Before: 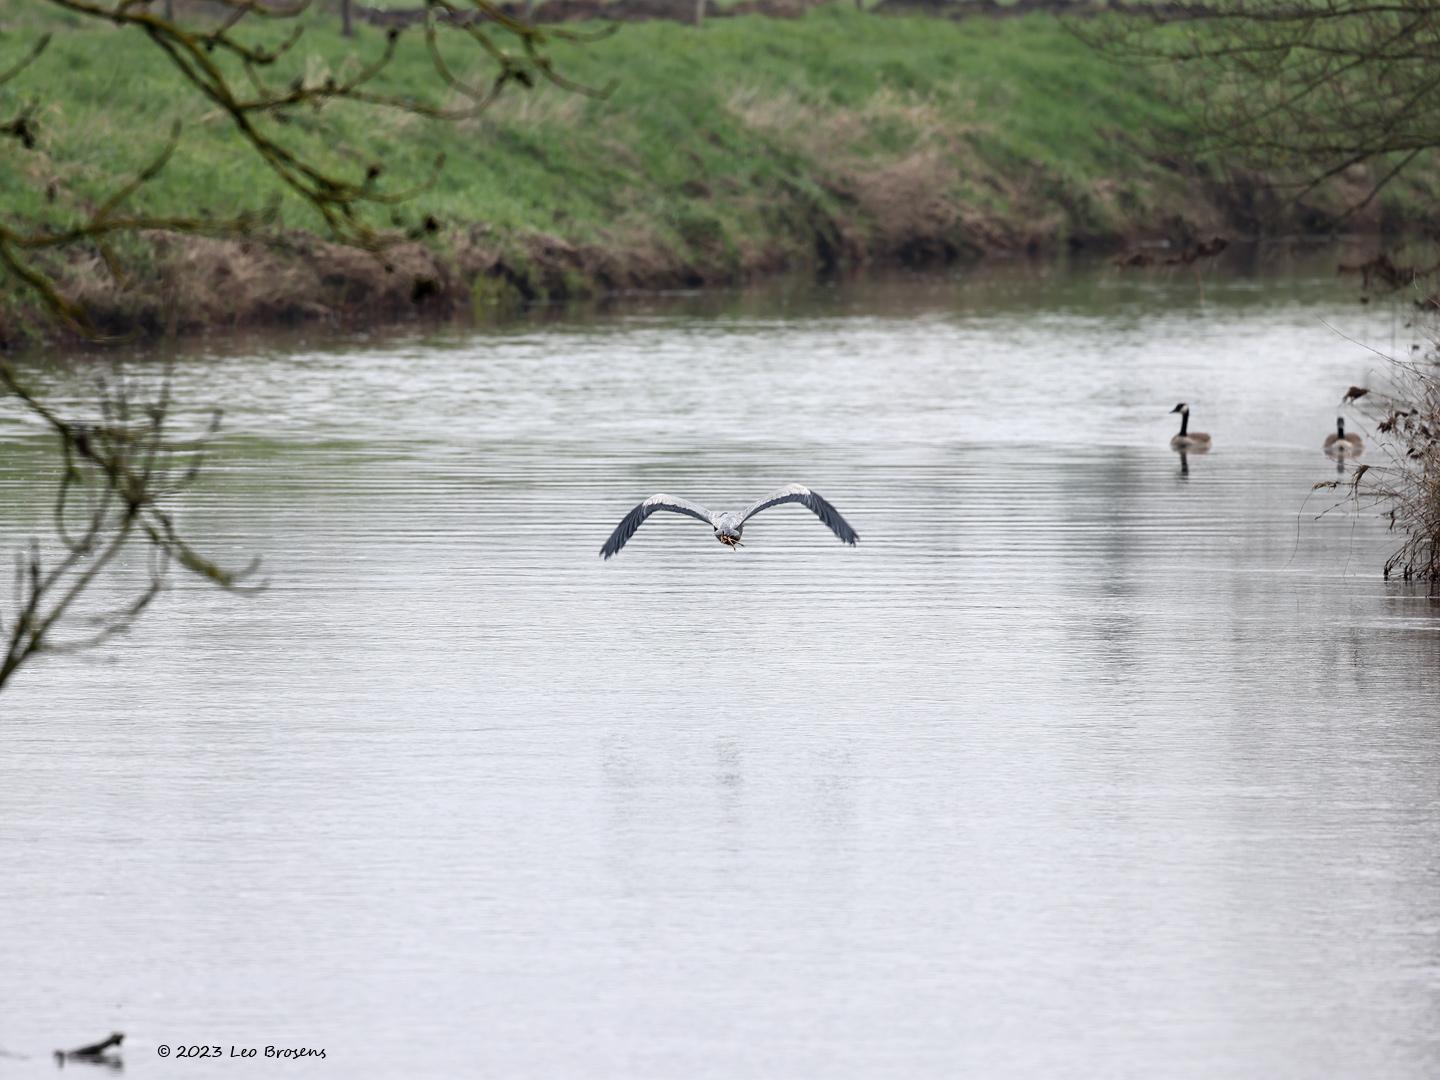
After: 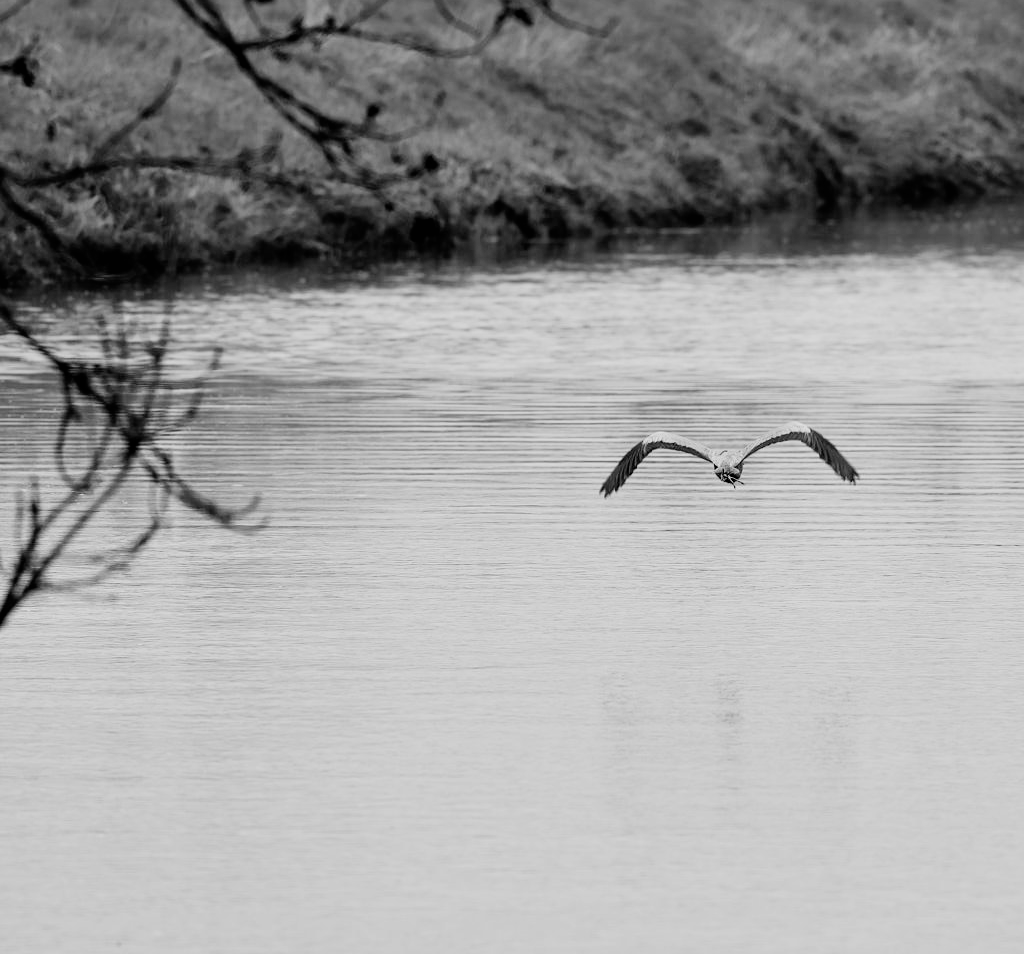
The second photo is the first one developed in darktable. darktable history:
monochrome: a 0, b 0, size 0.5, highlights 0.57
shadows and highlights: shadows 37.27, highlights -28.18, soften with gaussian
filmic rgb: black relative exposure -5 EV, hardness 2.88, contrast 1.3
crop: top 5.803%, right 27.864%, bottom 5.804%
white balance: red 0.982, blue 1.018
color correction: saturation 1.1
